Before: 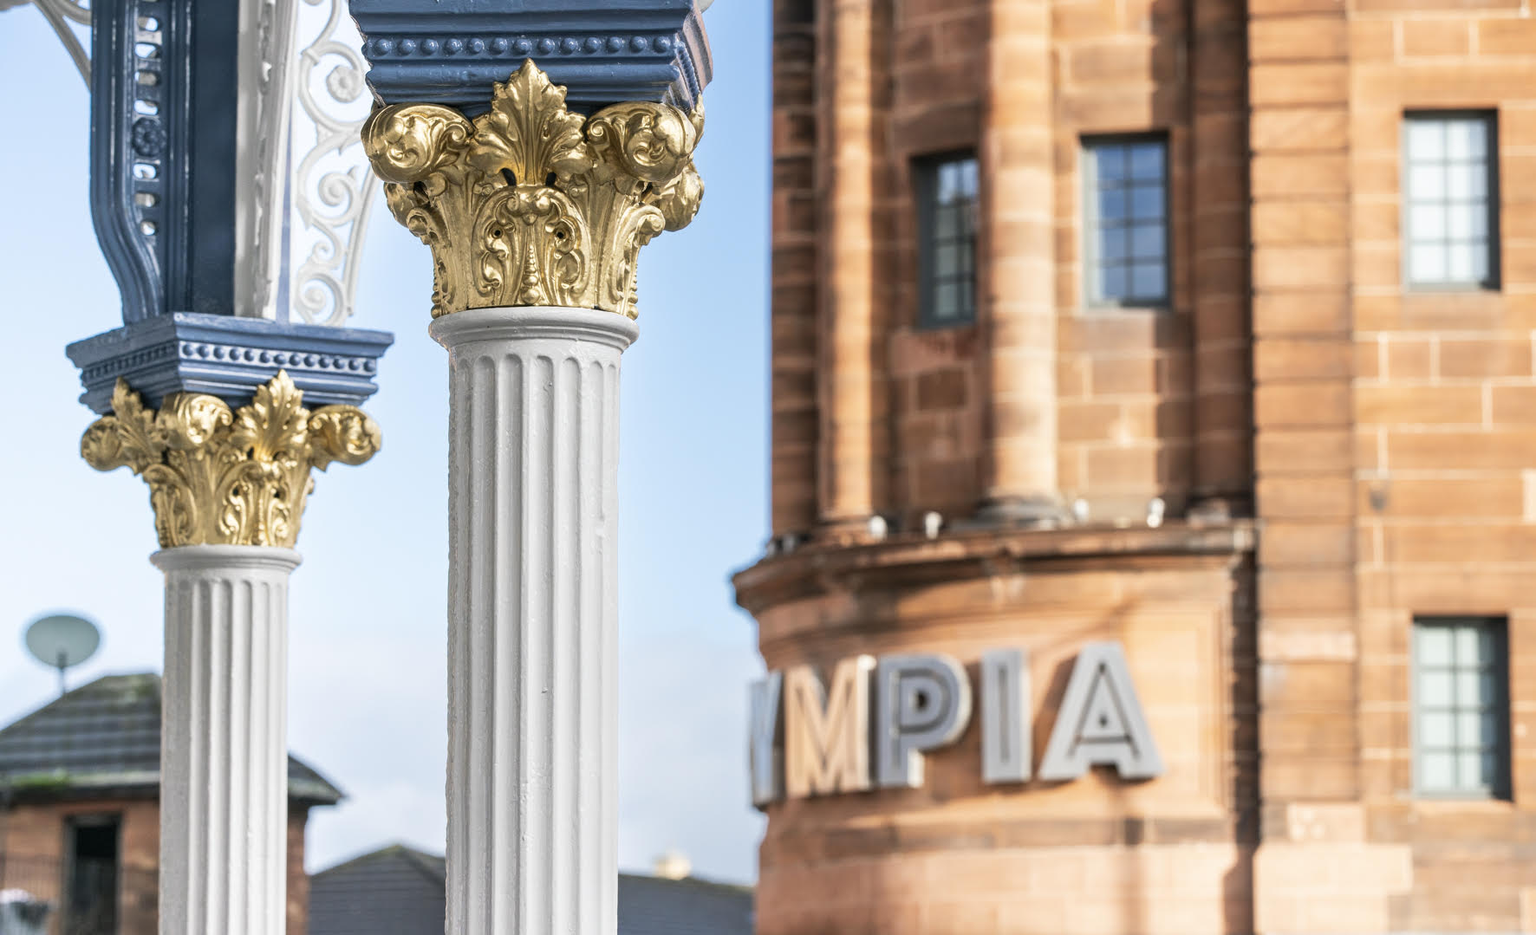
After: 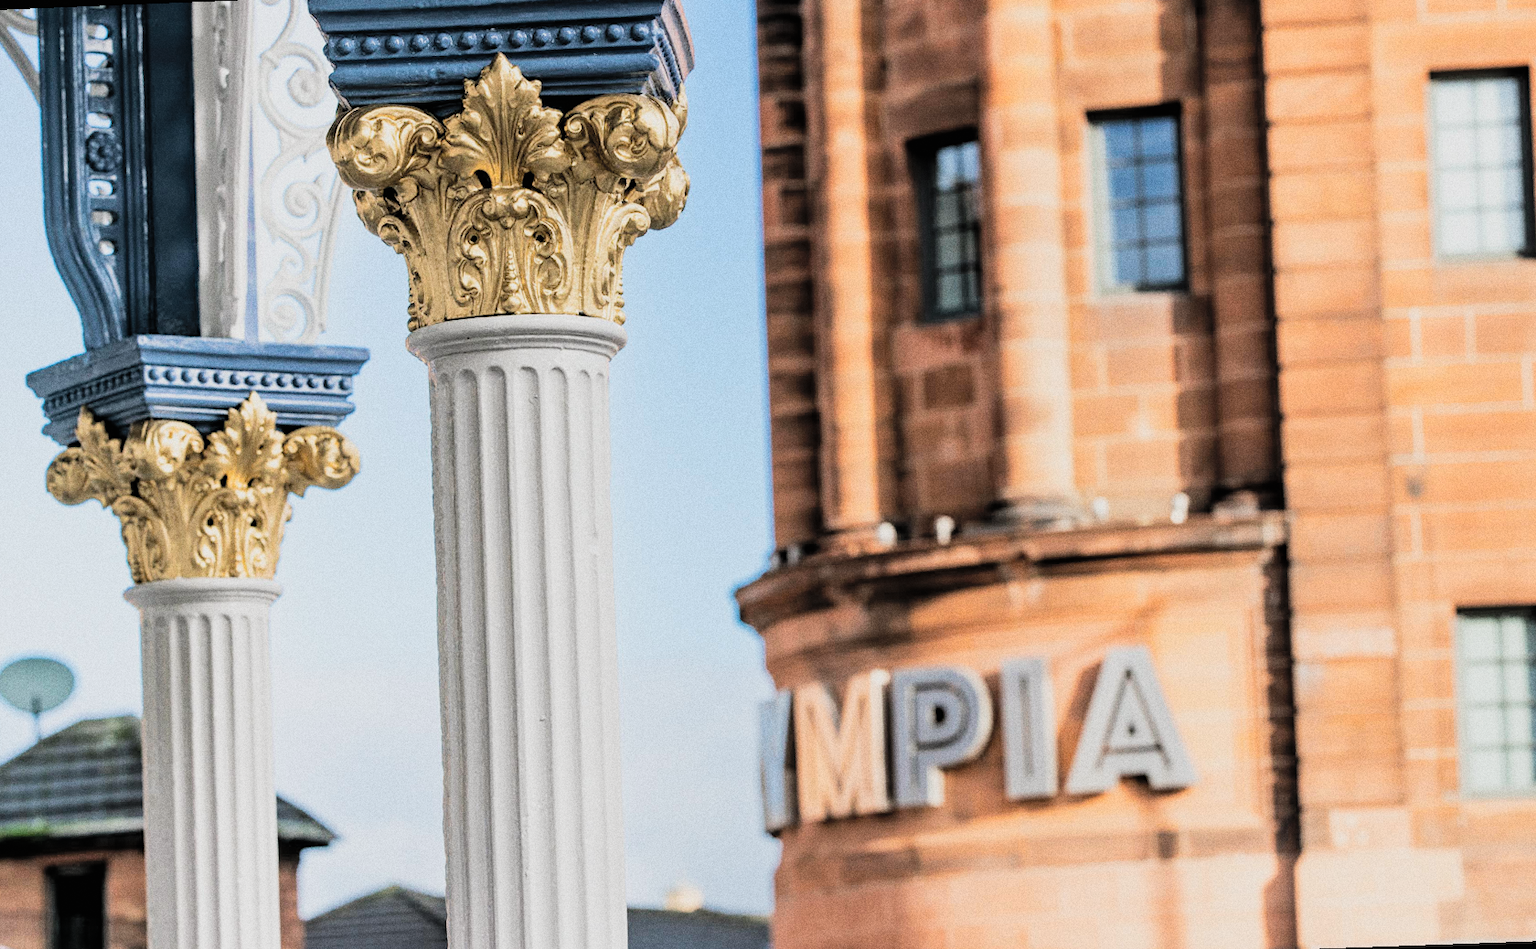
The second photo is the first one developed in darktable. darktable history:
exposure: exposure -0.157 EV, compensate highlight preservation false
contrast brightness saturation: brightness 0.15
rotate and perspective: rotation -2.12°, lens shift (vertical) 0.009, lens shift (horizontal) -0.008, automatic cropping original format, crop left 0.036, crop right 0.964, crop top 0.05, crop bottom 0.959
grain: coarseness 8.68 ISO, strength 31.94%
filmic rgb: black relative exposure -5 EV, hardness 2.88, contrast 1.3, highlights saturation mix -30%
haze removal: compatibility mode true, adaptive false
